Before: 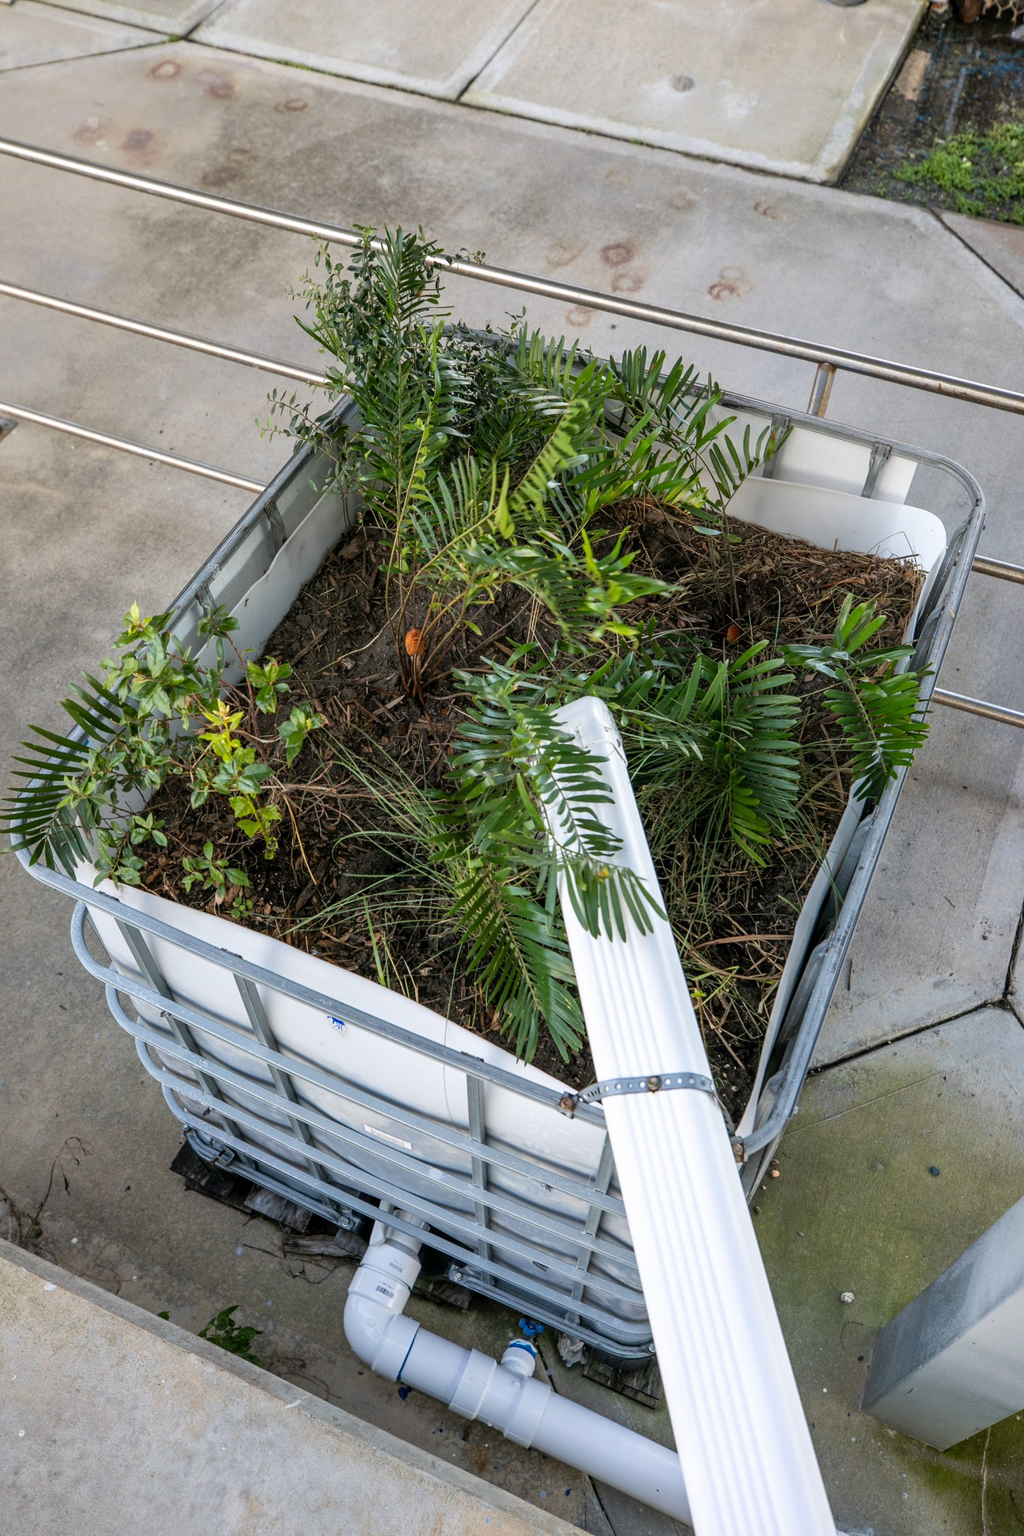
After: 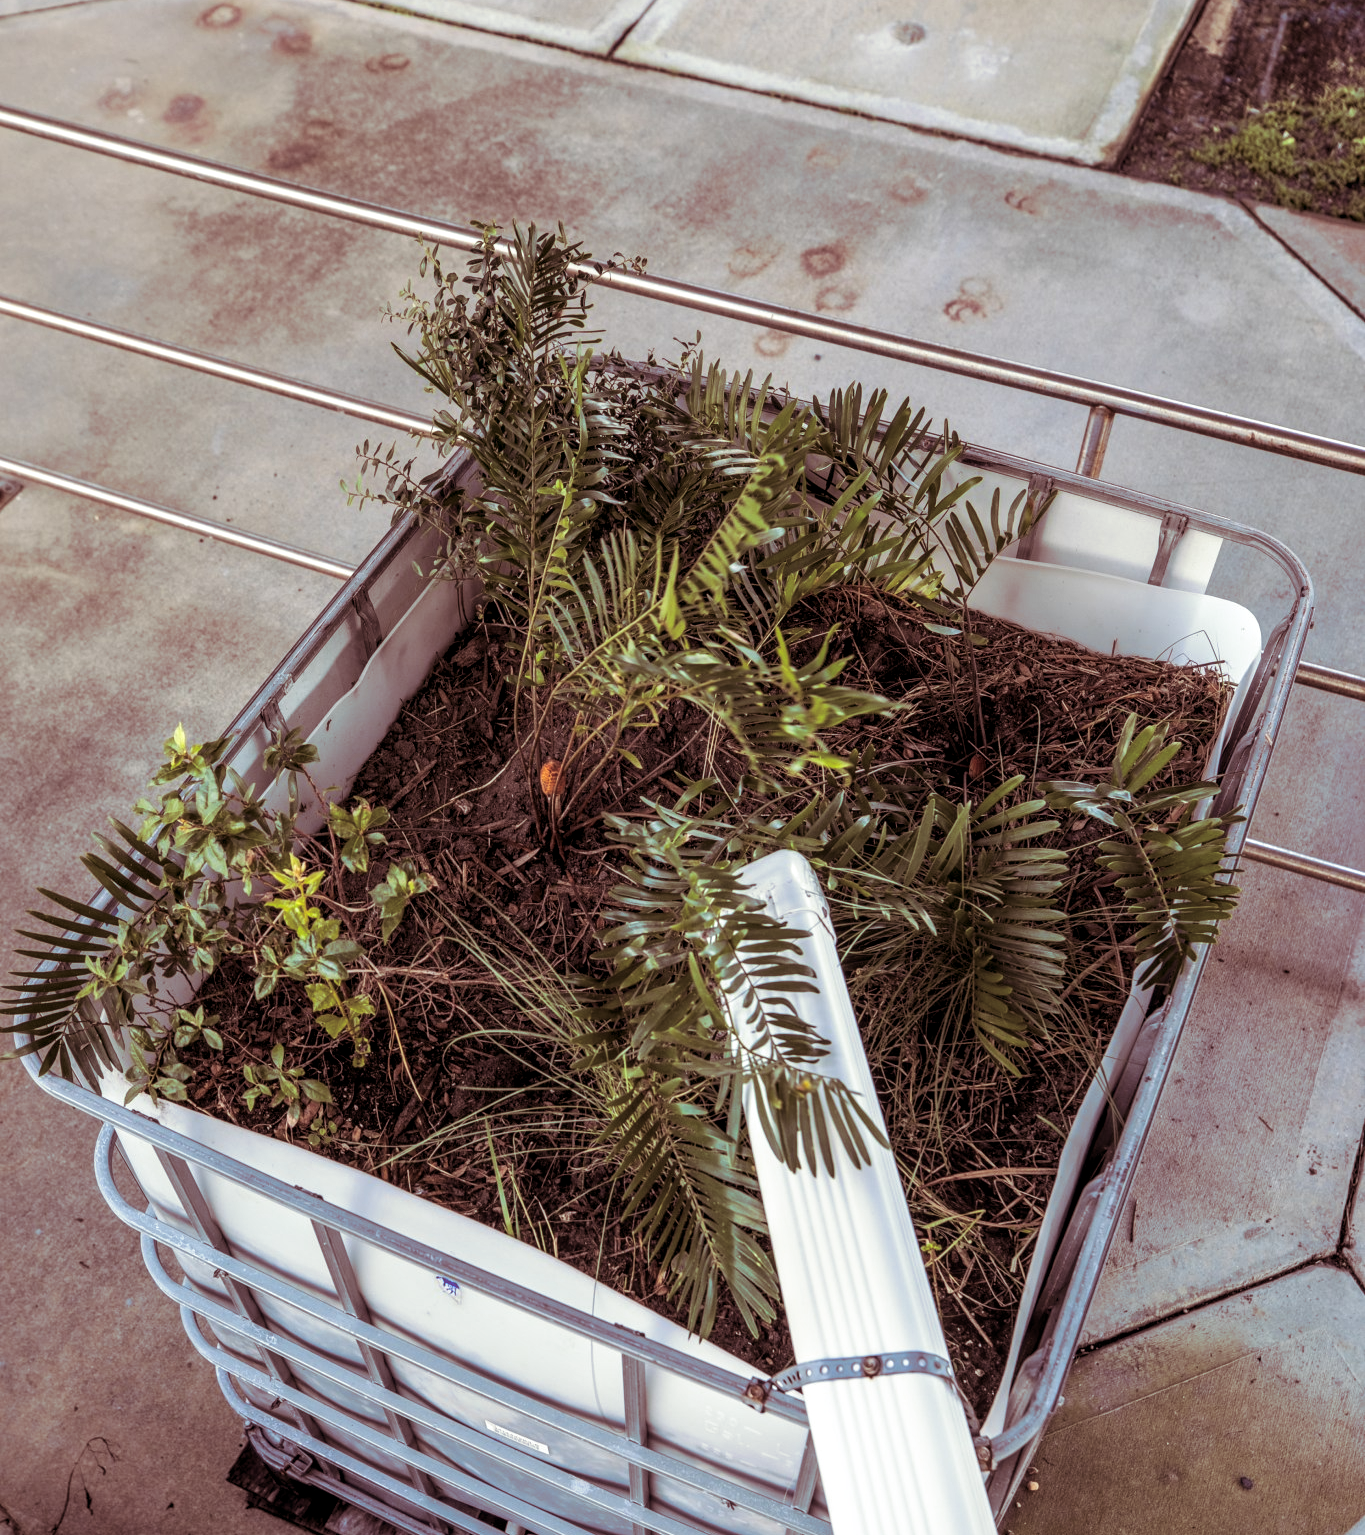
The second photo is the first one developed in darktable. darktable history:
split-toning: on, module defaults
crop: top 3.857%, bottom 21.132%
local contrast: on, module defaults
